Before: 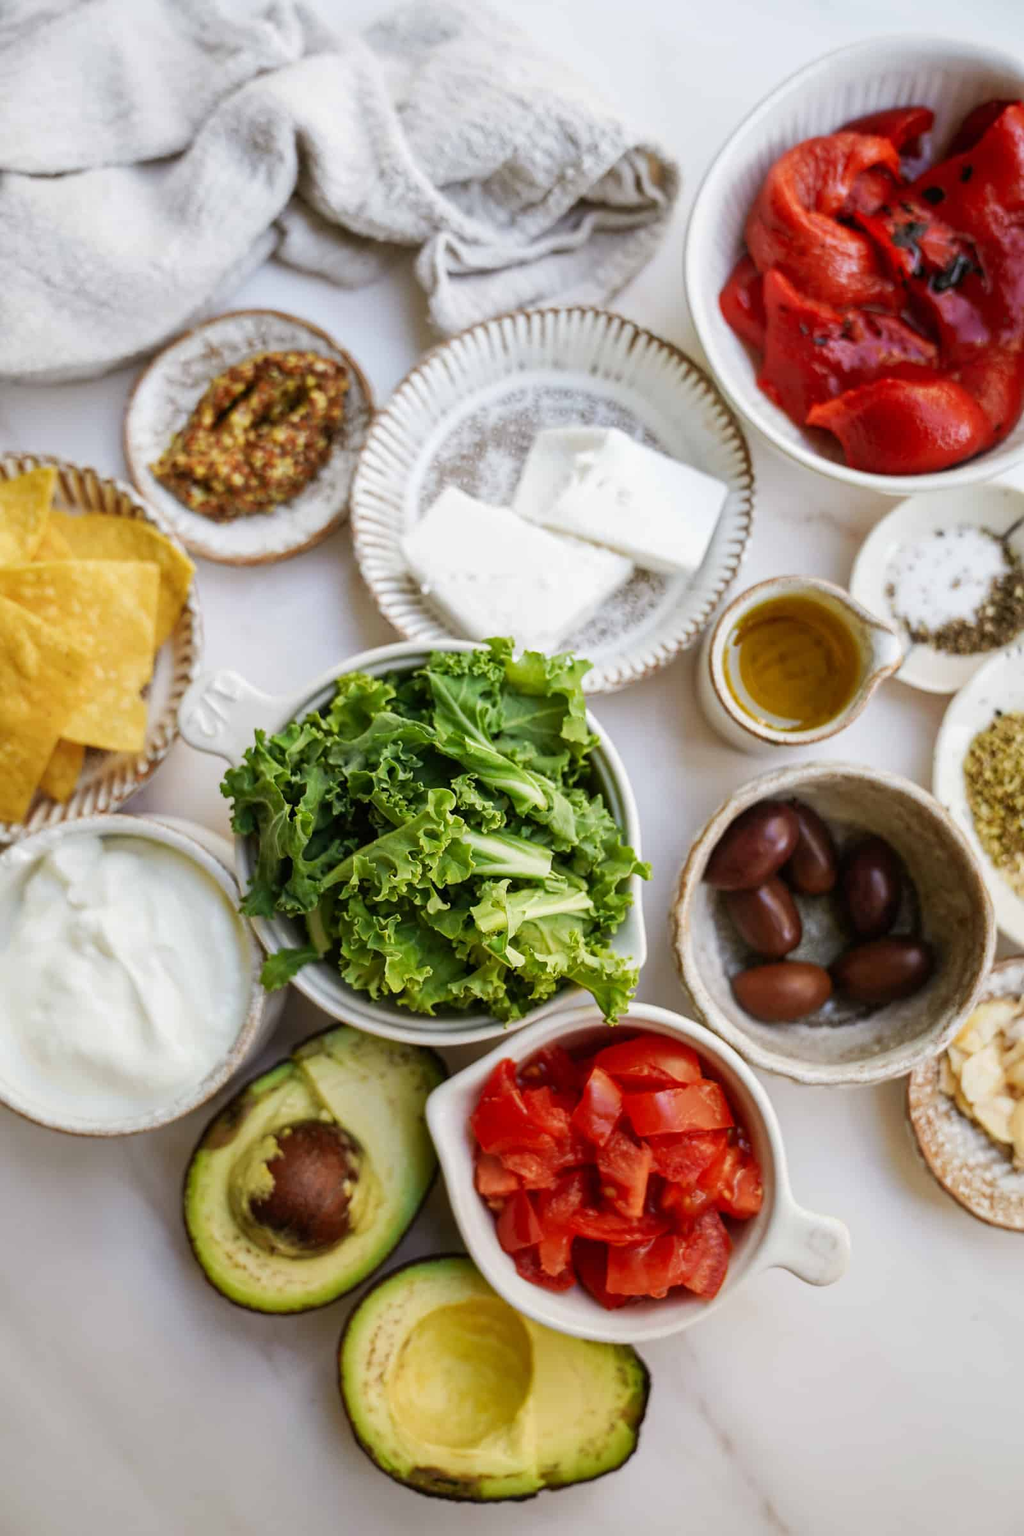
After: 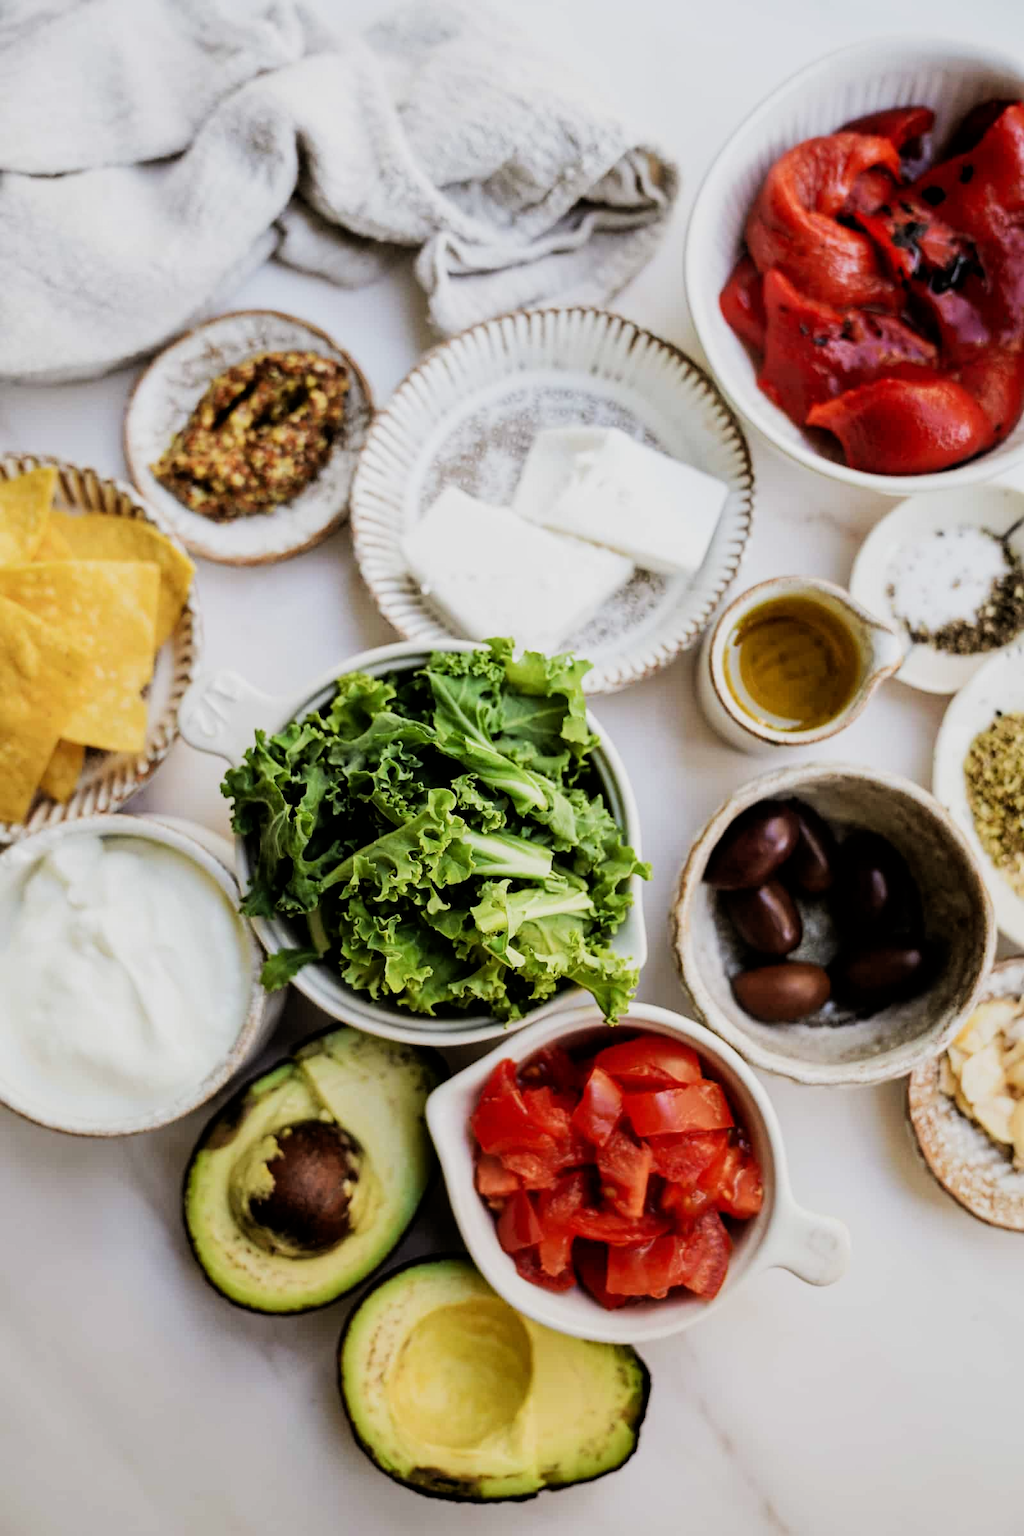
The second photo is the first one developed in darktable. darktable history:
filmic rgb: black relative exposure -5.1 EV, white relative exposure 4 EV, hardness 2.88, contrast 1.404, highlights saturation mix -28.87%
